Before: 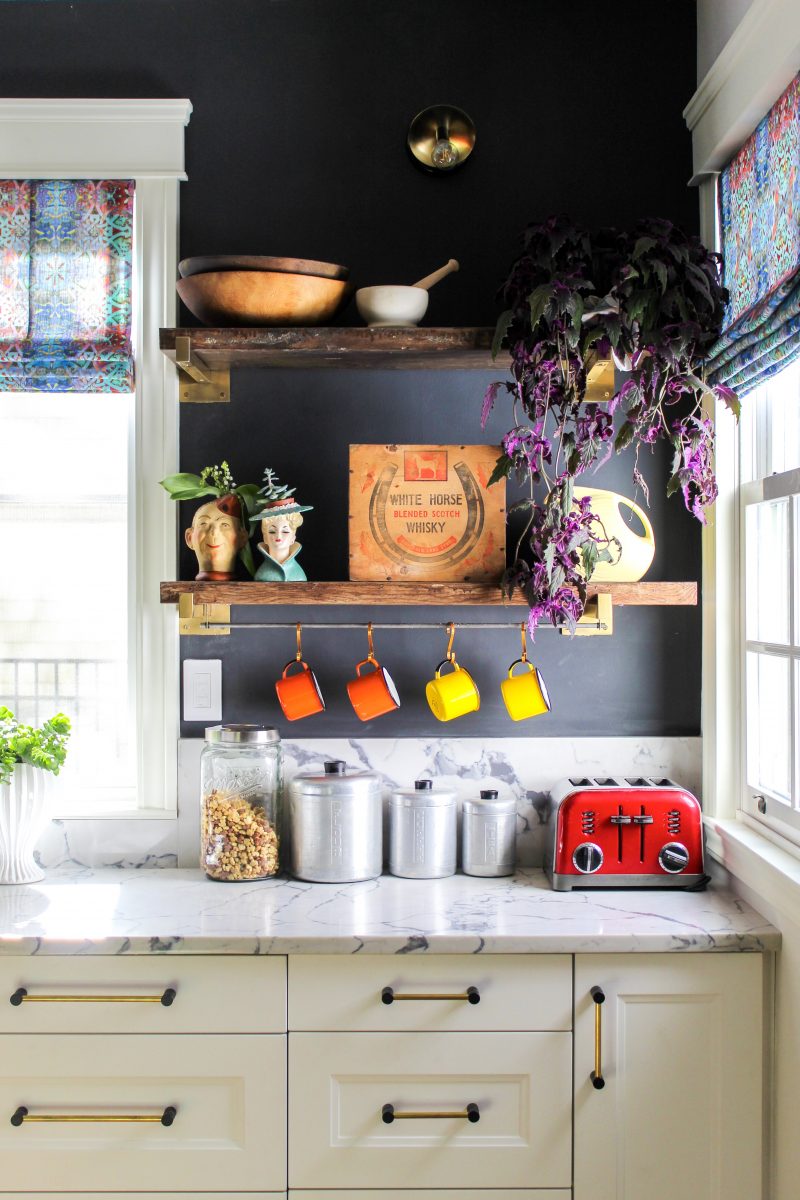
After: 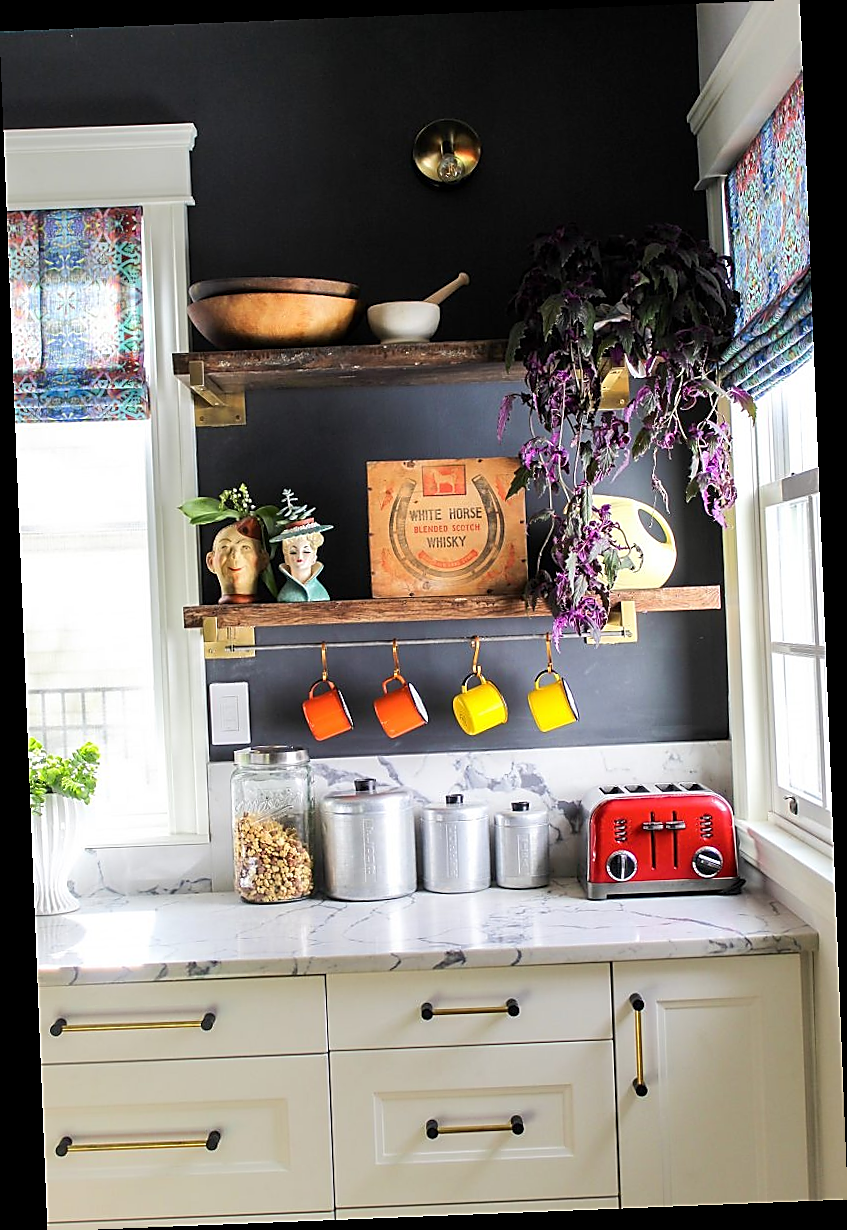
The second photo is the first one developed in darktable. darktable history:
rotate and perspective: rotation -2.29°, automatic cropping off
sharpen: radius 1.4, amount 1.25, threshold 0.7
